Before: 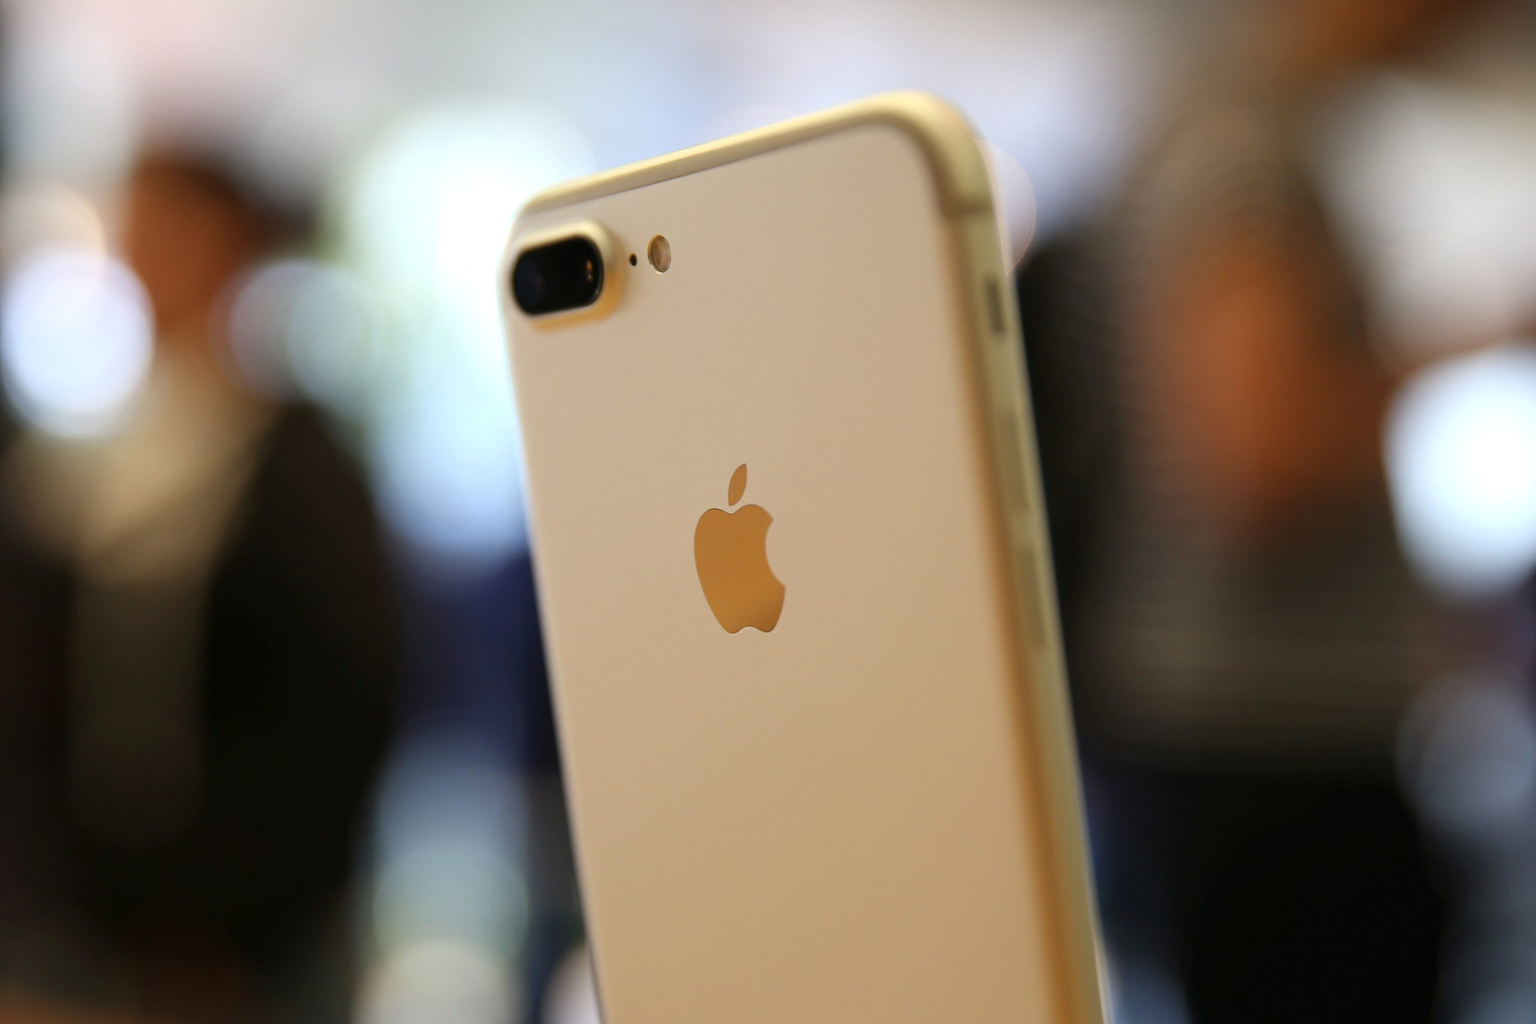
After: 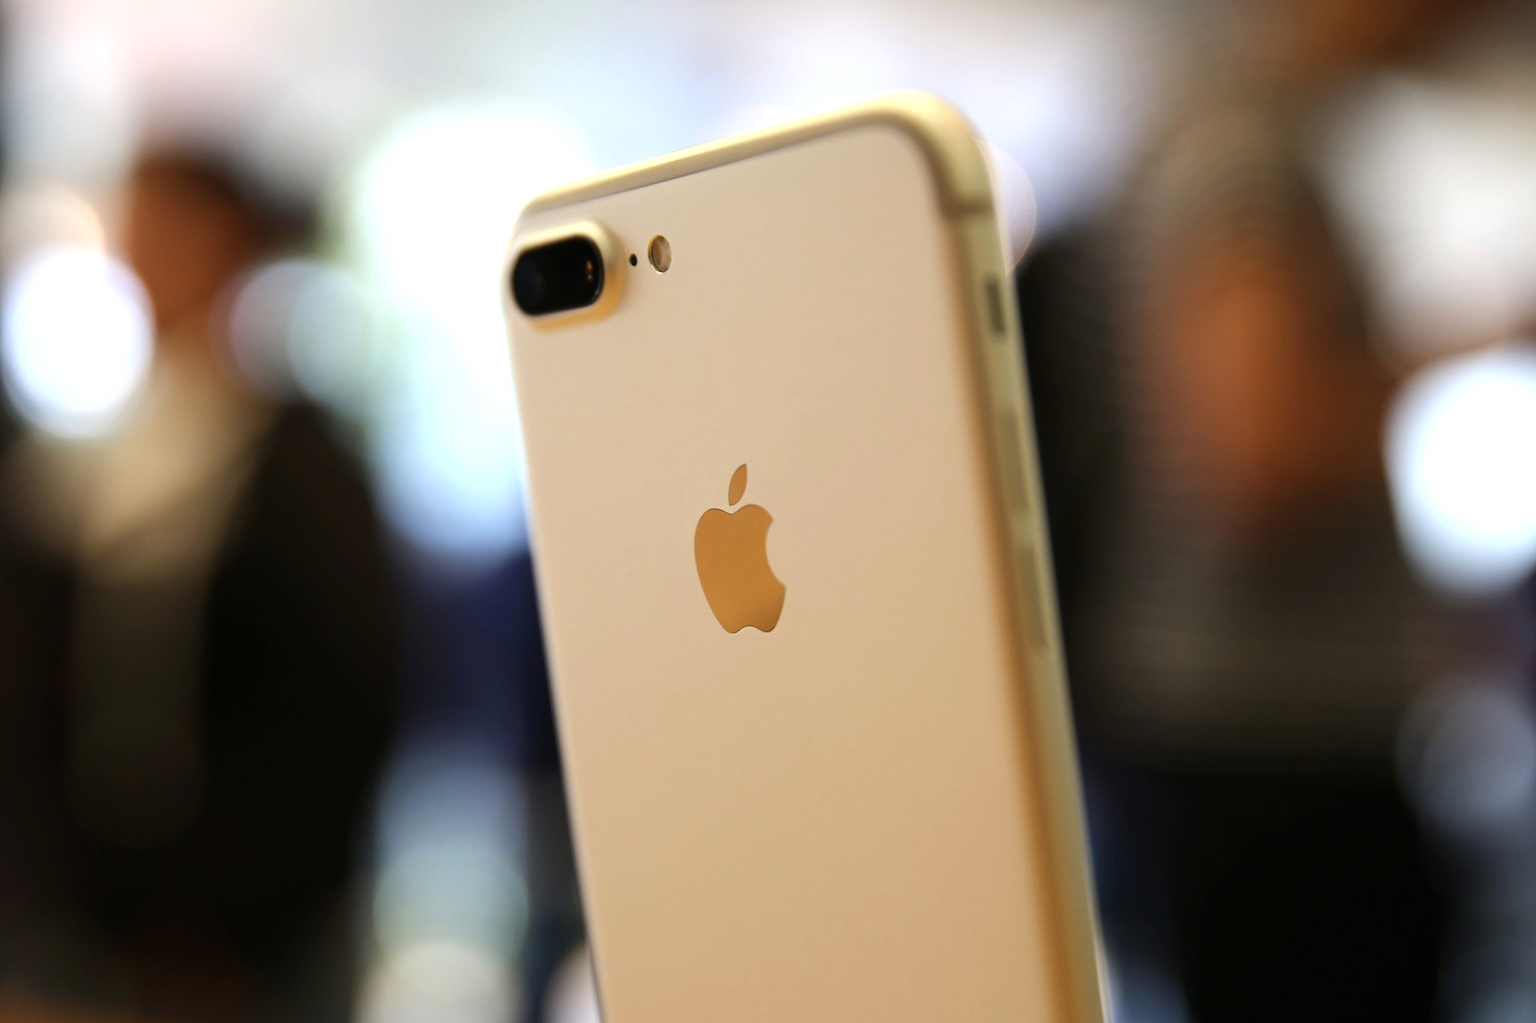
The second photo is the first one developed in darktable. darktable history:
tone equalizer: -8 EV -0.397 EV, -7 EV -0.407 EV, -6 EV -0.335 EV, -5 EV -0.231 EV, -3 EV 0.226 EV, -2 EV 0.308 EV, -1 EV 0.406 EV, +0 EV 0.42 EV, edges refinement/feathering 500, mask exposure compensation -1.57 EV, preserve details no
